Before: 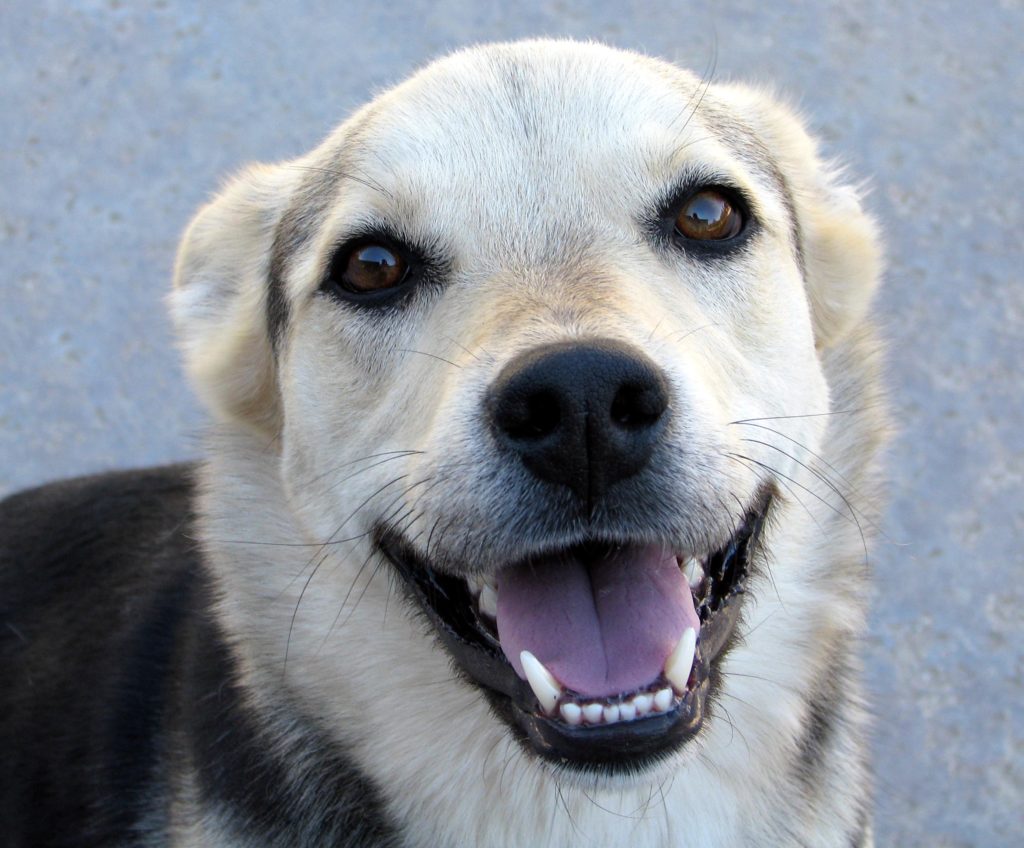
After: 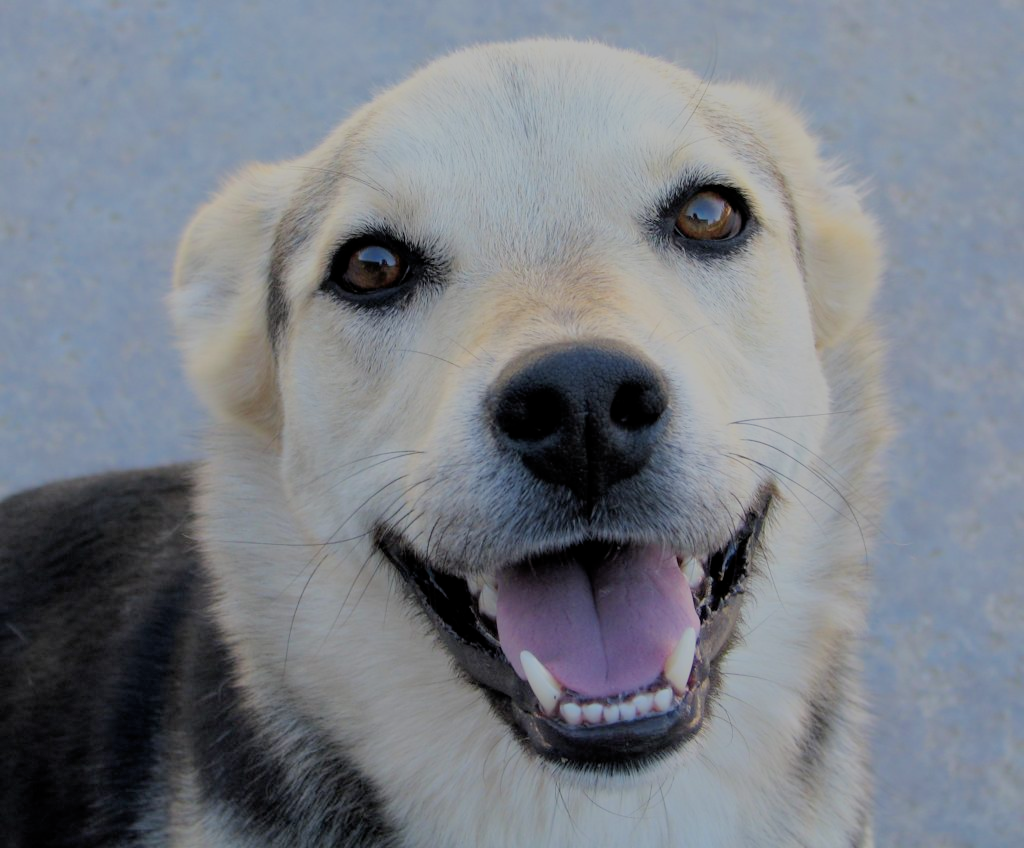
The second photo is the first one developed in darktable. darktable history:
filmic rgb: middle gray luminance 2.57%, black relative exposure -10.06 EV, white relative exposure 7 EV, dynamic range scaling 10.36%, target black luminance 0%, hardness 3.18, latitude 43.66%, contrast 0.677, highlights saturation mix 5.26%, shadows ↔ highlights balance 13.44%, color science v6 (2022)
color correction: highlights a* -0.105, highlights b* 0.077
tone equalizer: on, module defaults
